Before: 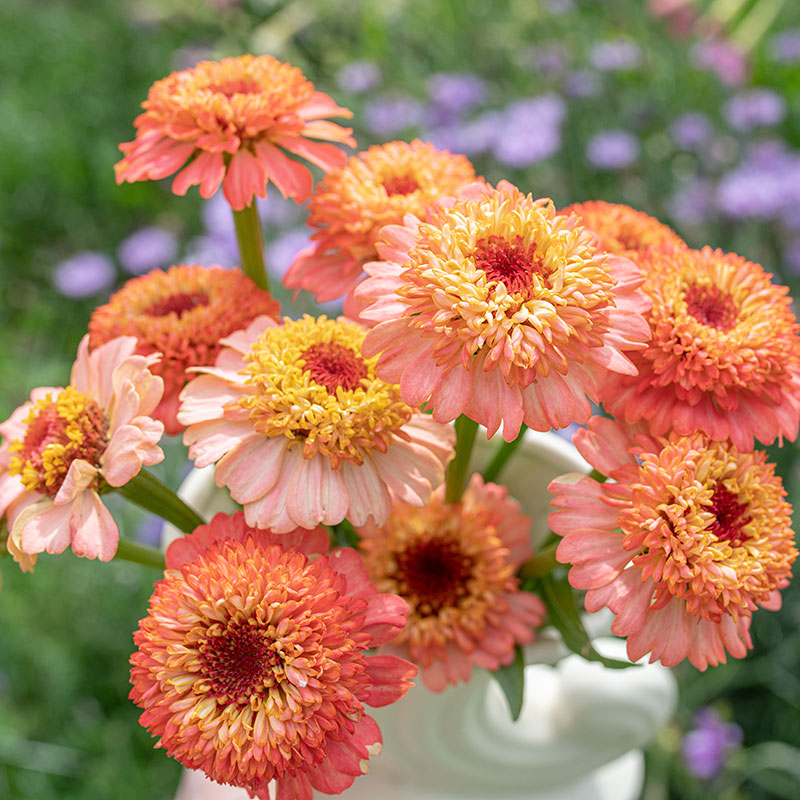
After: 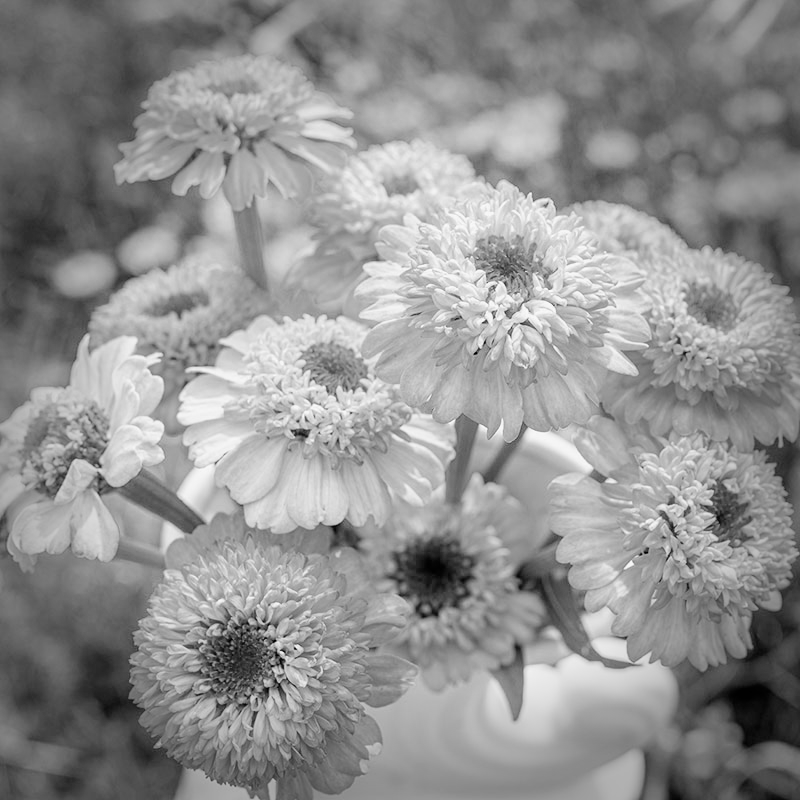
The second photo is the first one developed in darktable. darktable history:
filmic rgb: black relative exposure -5.04 EV, white relative exposure 3.5 EV, hardness 3.18, contrast 1.191, highlights saturation mix -48.97%, add noise in highlights 0.002, color science v3 (2019), use custom middle-gray values true, contrast in highlights soft
vignetting: fall-off start 68.85%, fall-off radius 29.42%, width/height ratio 0.991, shape 0.842, unbound false
exposure: black level correction 0, exposure 0.697 EV, compensate exposure bias true, compensate highlight preservation false
